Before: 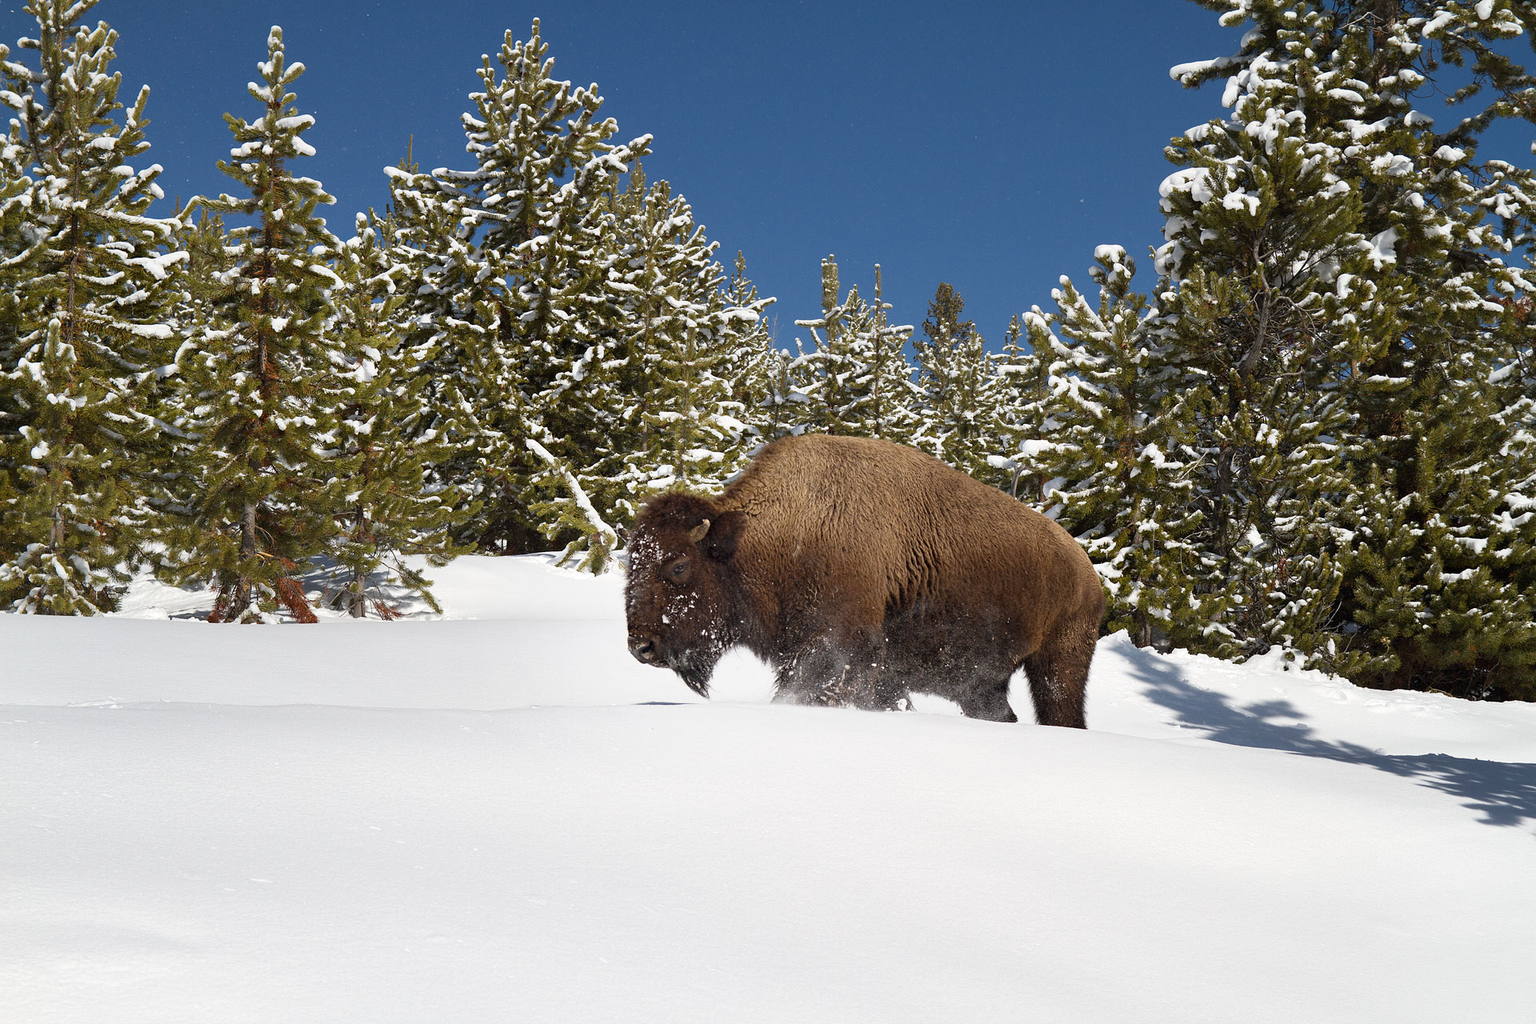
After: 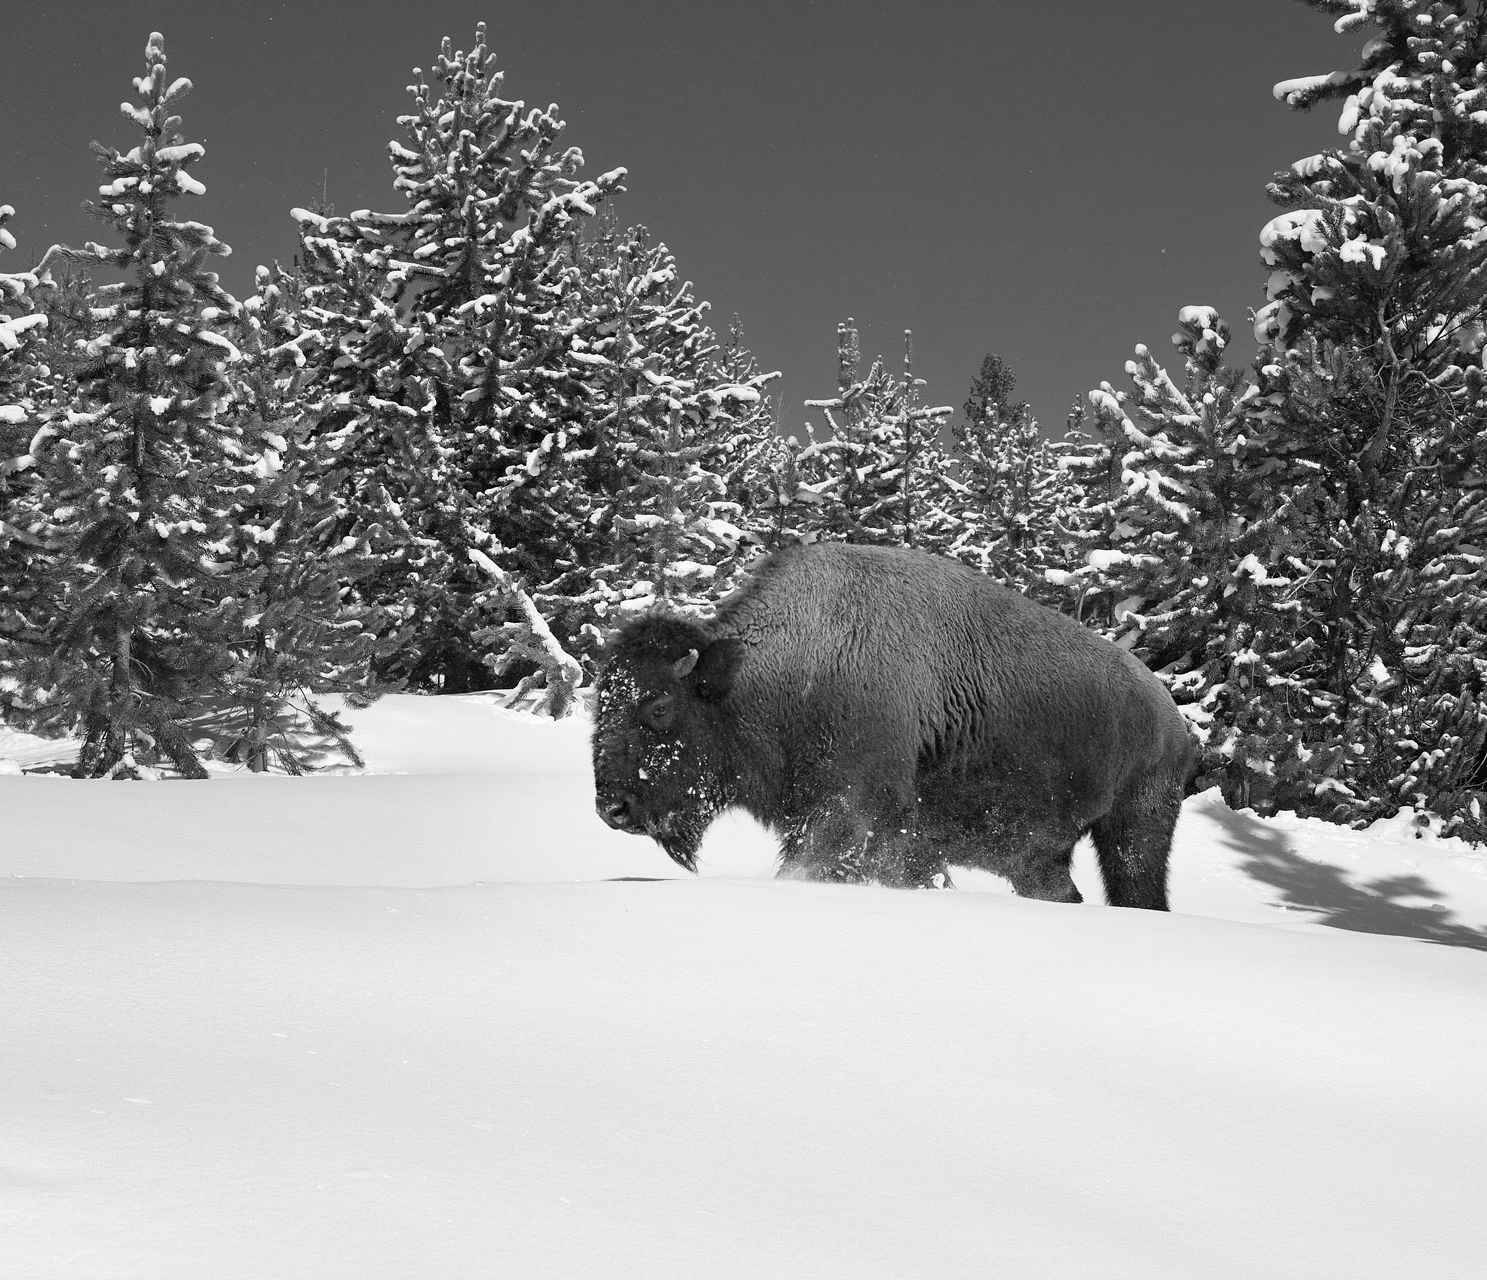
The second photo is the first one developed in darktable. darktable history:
crop: left 9.88%, right 12.664%
monochrome: a -6.99, b 35.61, size 1.4
